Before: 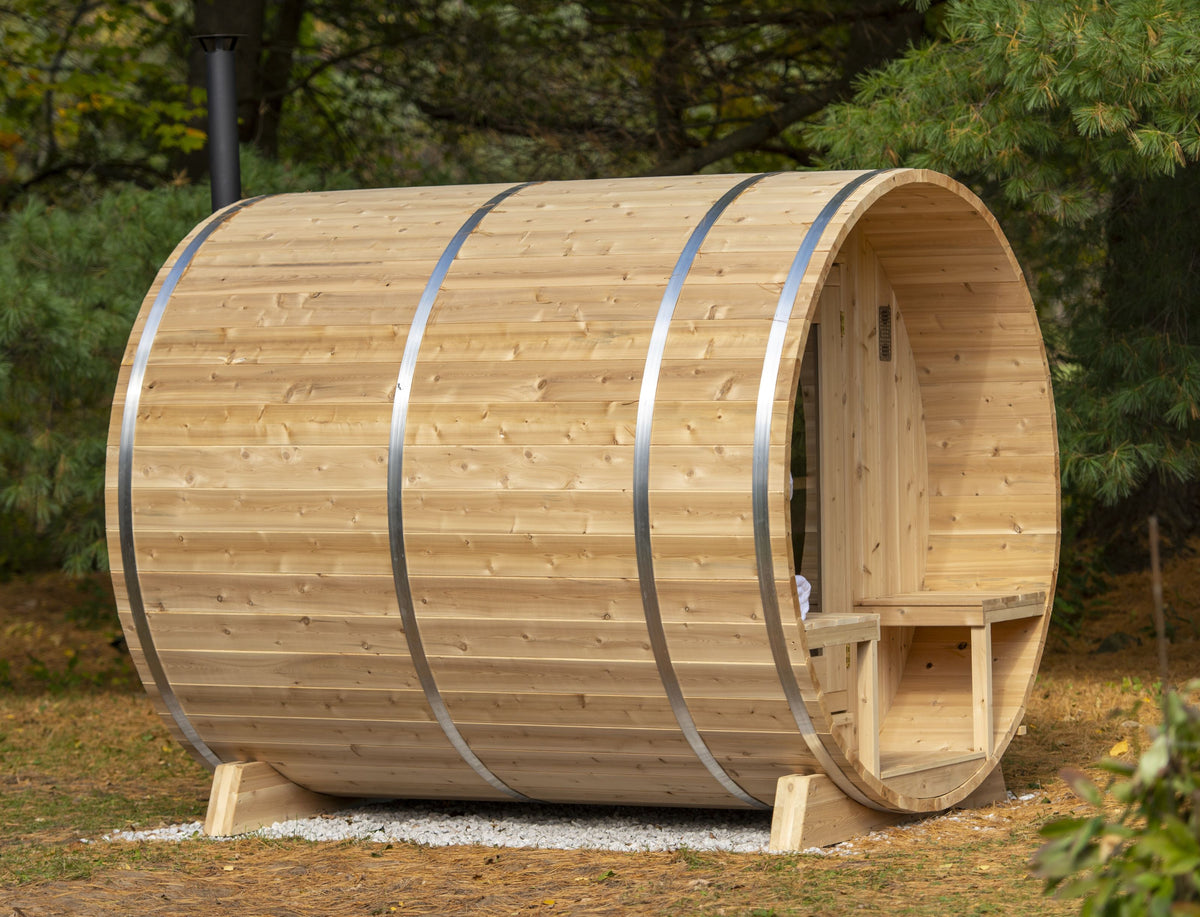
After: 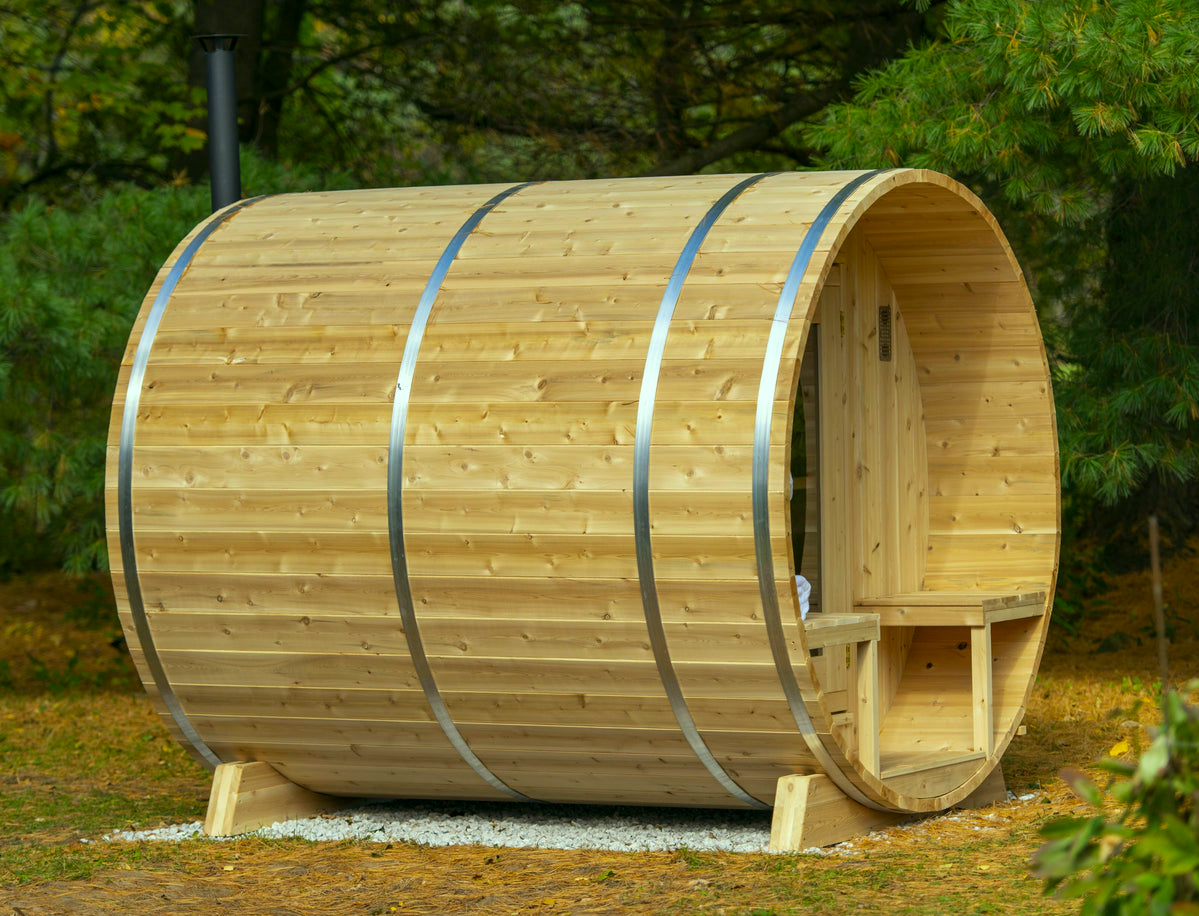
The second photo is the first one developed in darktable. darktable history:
color correction: highlights a* -7.33, highlights b* 1.26, shadows a* -3.55, saturation 1.4
base curve: curves: ch0 [(0, 0) (0.303, 0.277) (1, 1)]
